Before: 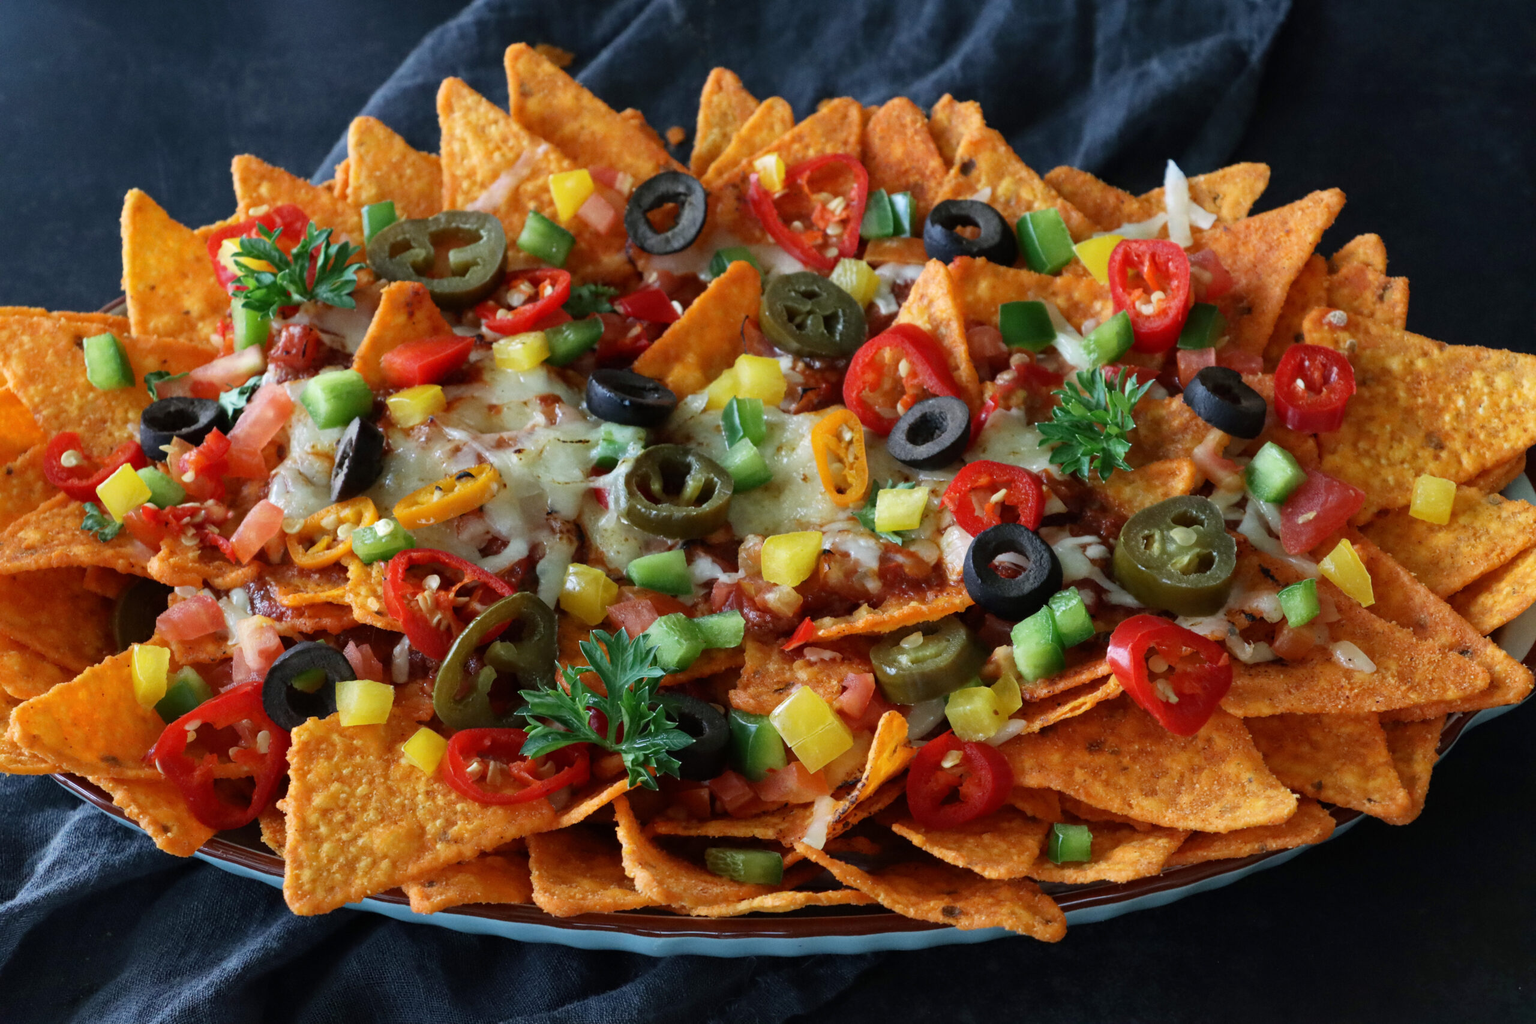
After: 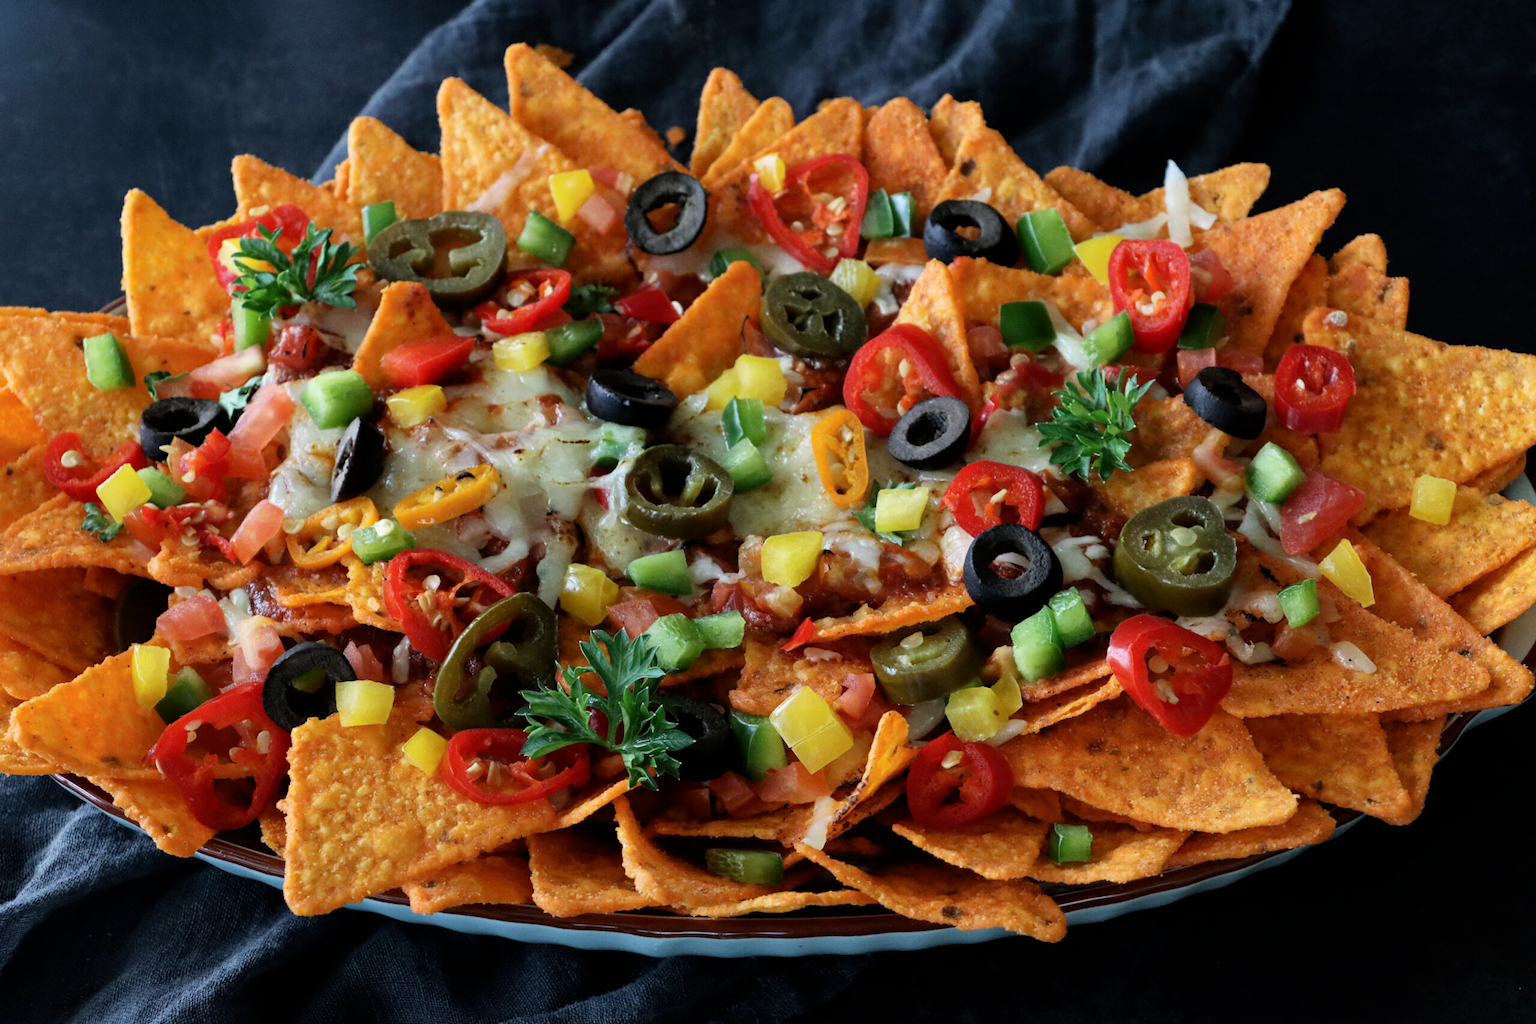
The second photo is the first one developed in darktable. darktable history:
filmic rgb: black relative exposure -12.01 EV, white relative exposure 2.81 EV, target black luminance 0%, hardness 8.01, latitude 69.97%, contrast 1.137, highlights saturation mix 10.75%, shadows ↔ highlights balance -0.39%, color science v6 (2022)
